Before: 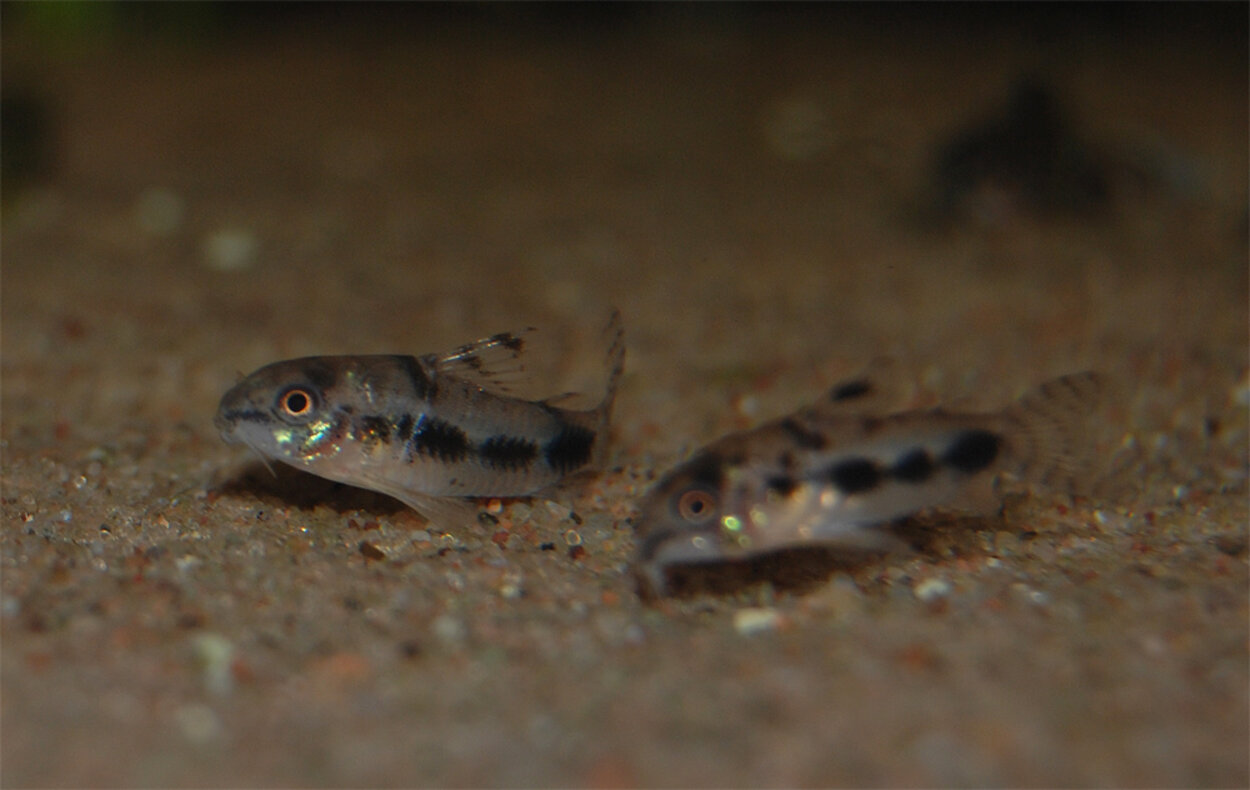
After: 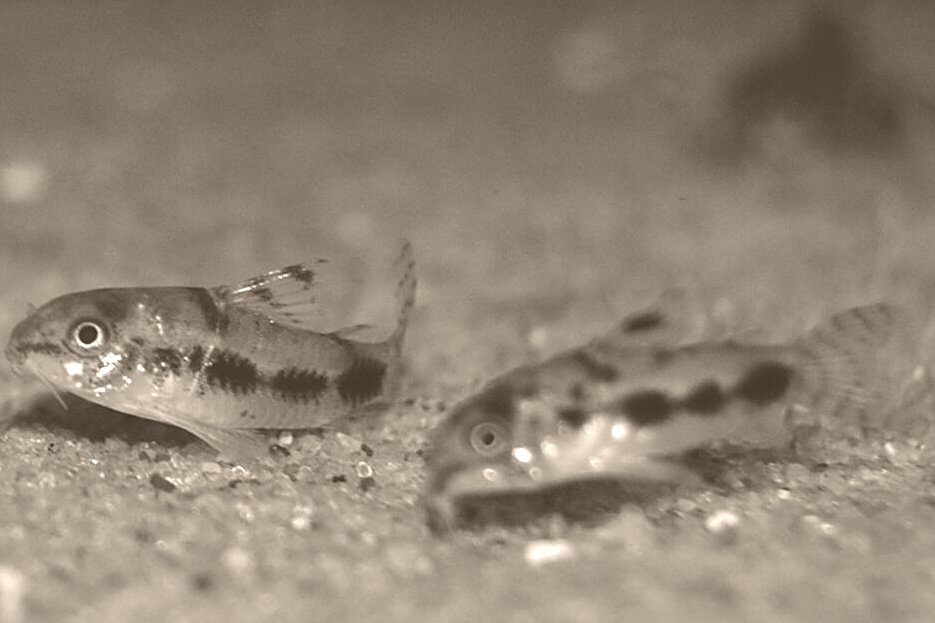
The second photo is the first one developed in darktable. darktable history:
colorize: hue 34.49°, saturation 35.33%, source mix 100%, version 1
crop: left 16.768%, top 8.653%, right 8.362%, bottom 12.485%
local contrast: detail 135%, midtone range 0.75
tone curve: curves: ch0 [(0, 0) (0.265, 0.253) (0.732, 0.751) (1, 1)], color space Lab, linked channels, preserve colors none
sharpen: on, module defaults
